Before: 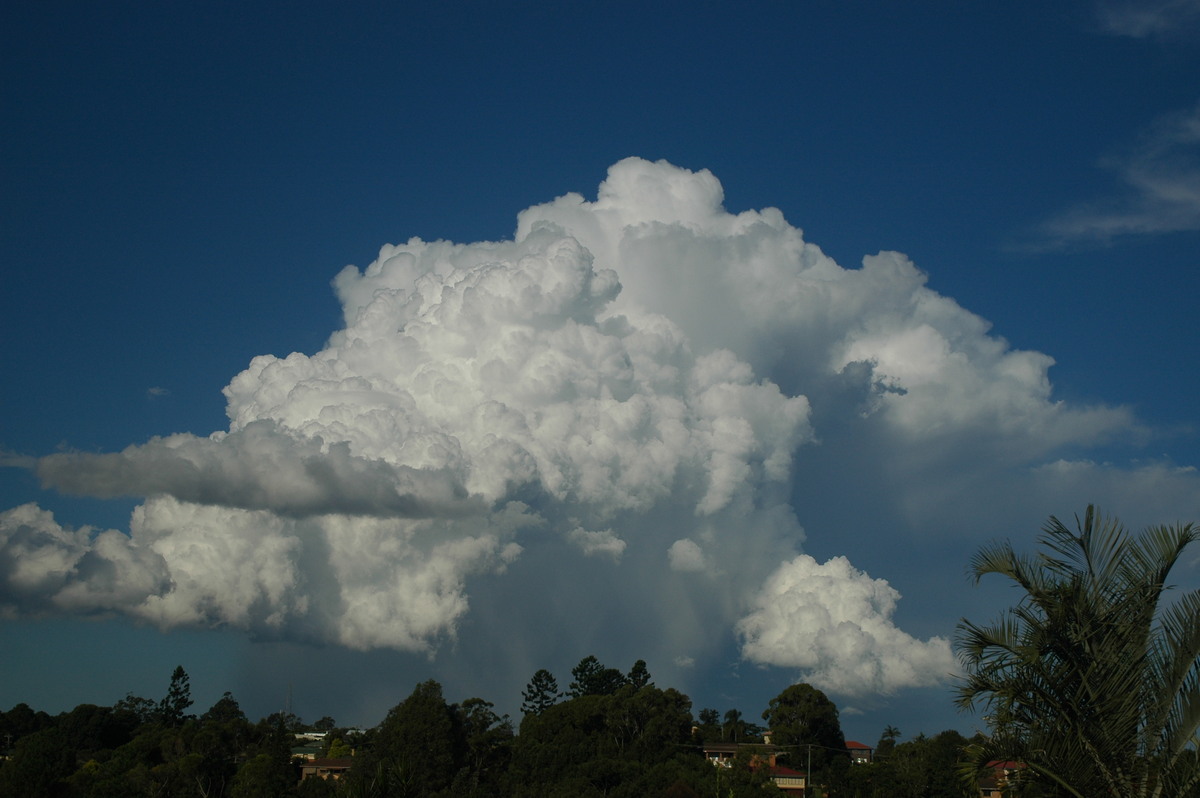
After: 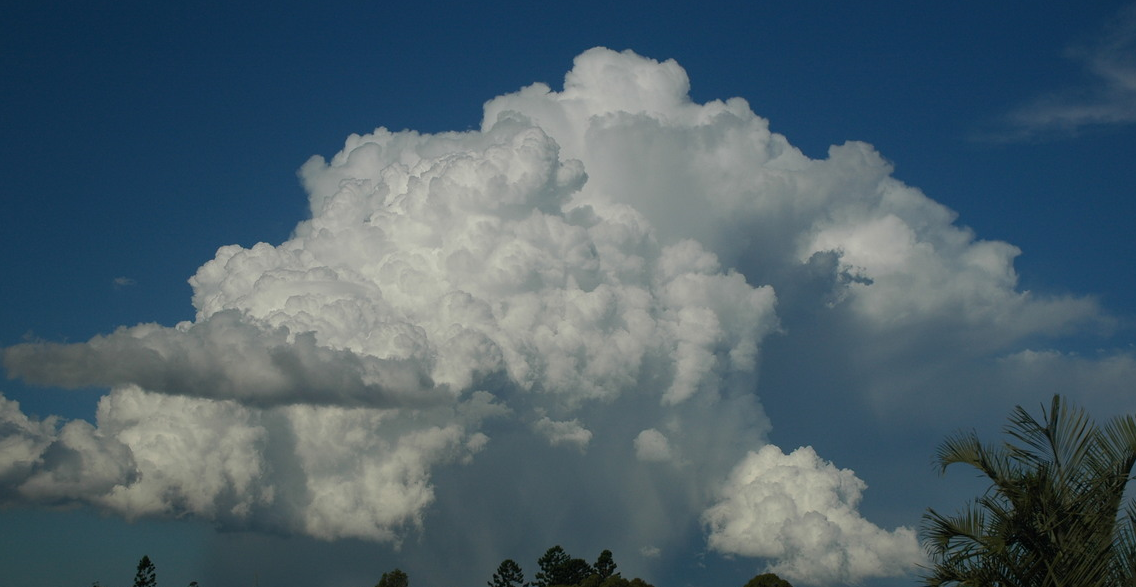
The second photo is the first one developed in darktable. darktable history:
crop and rotate: left 2.896%, top 13.823%, right 2.425%, bottom 12.612%
